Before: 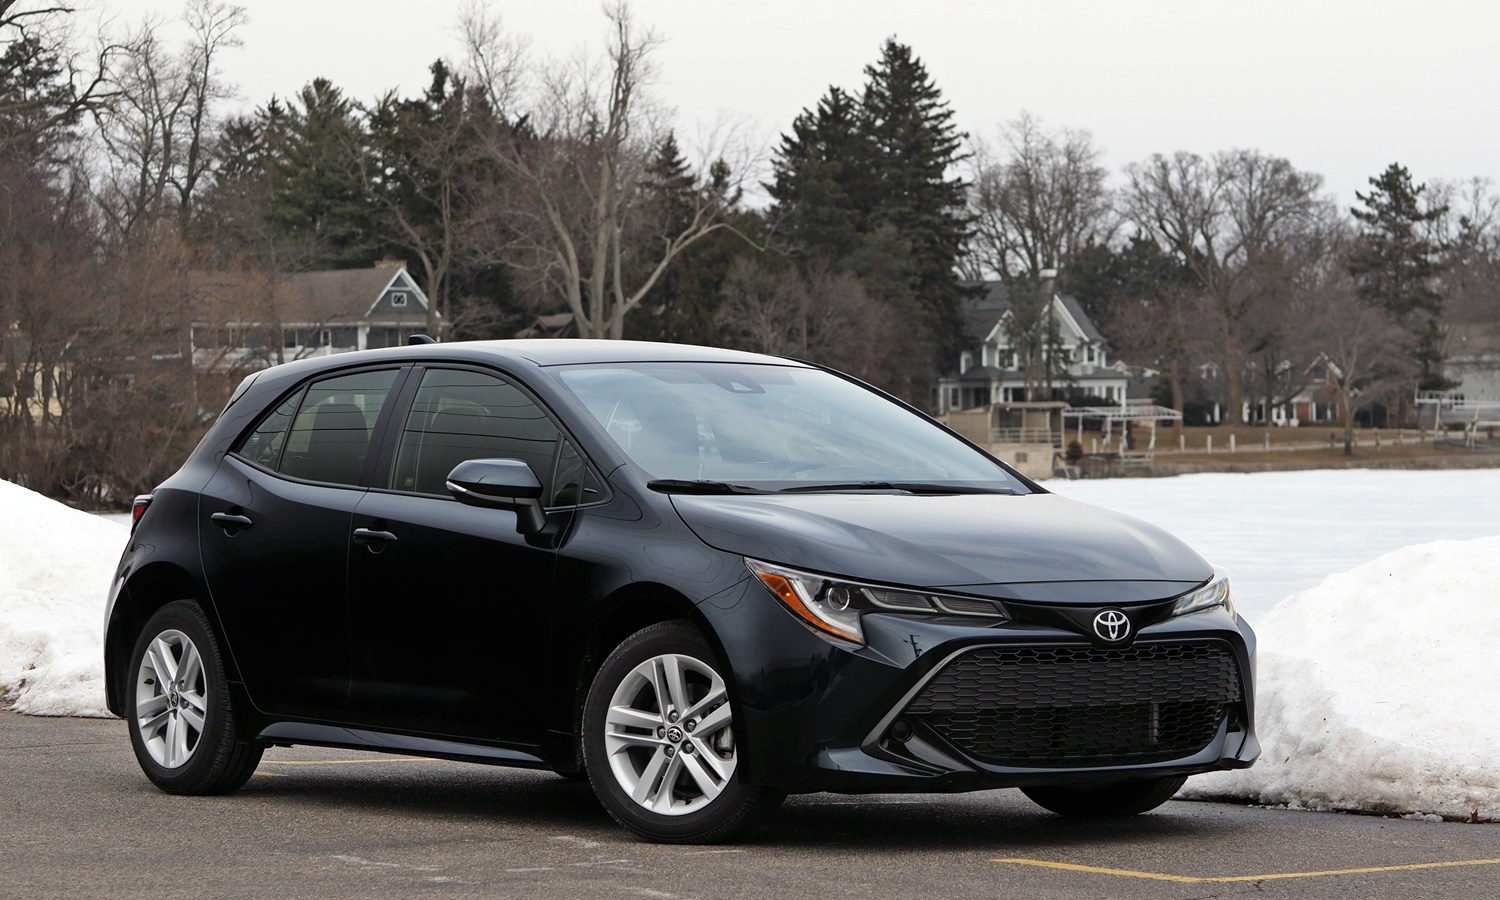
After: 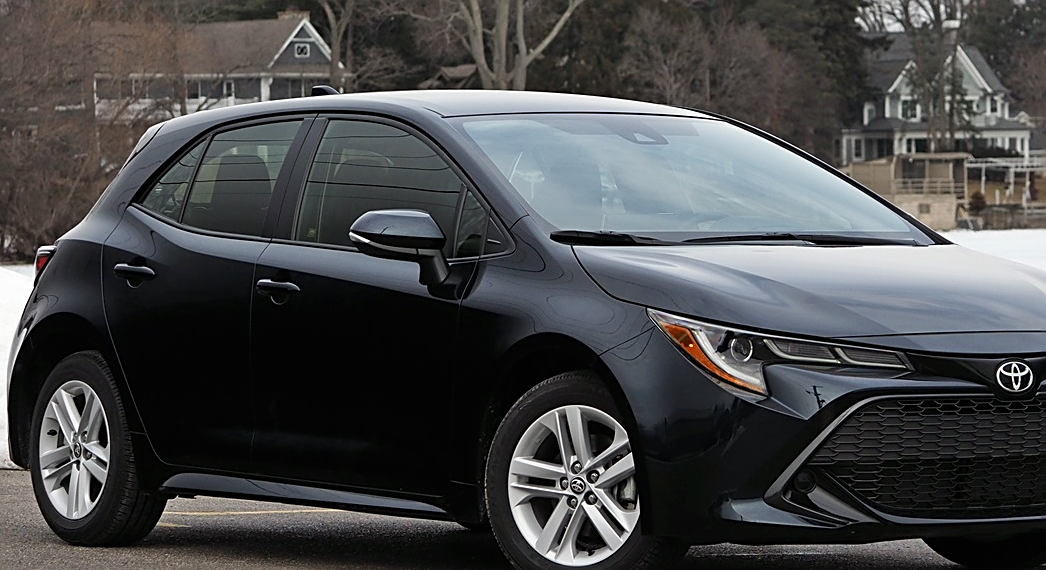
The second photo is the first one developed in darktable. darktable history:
sharpen: on, module defaults
exposure: compensate highlight preservation false
crop: left 6.497%, top 27.764%, right 23.747%, bottom 8.83%
